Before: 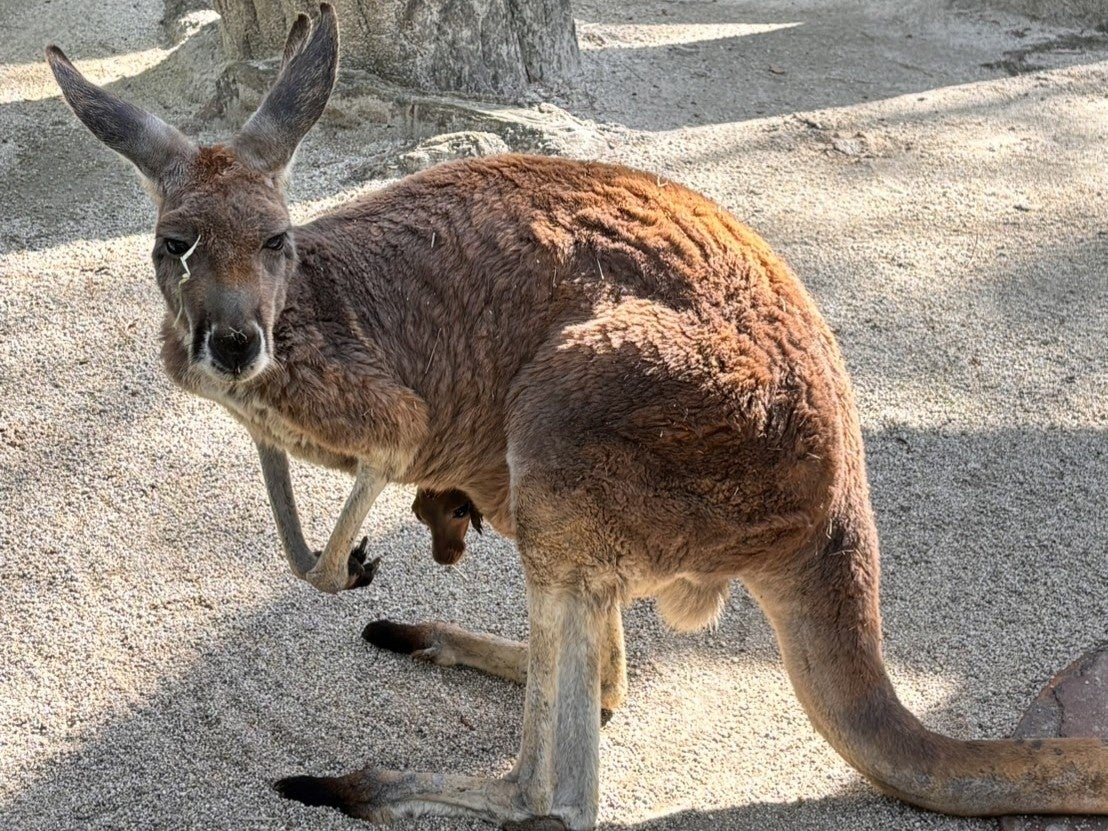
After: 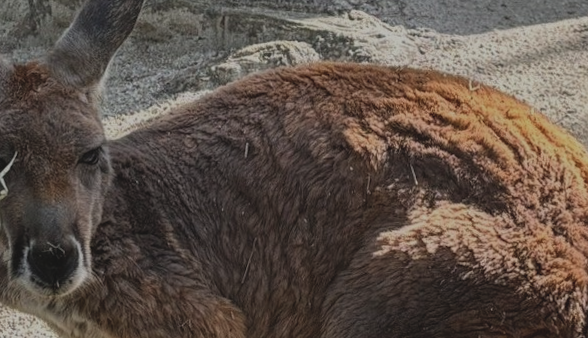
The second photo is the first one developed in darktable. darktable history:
exposure: black level correction -0.016, exposure -1.018 EV, compensate highlight preservation false
crop: left 15.306%, top 9.065%, right 30.789%, bottom 48.638%
rotate and perspective: rotation -1.32°, lens shift (horizontal) -0.031, crop left 0.015, crop right 0.985, crop top 0.047, crop bottom 0.982
